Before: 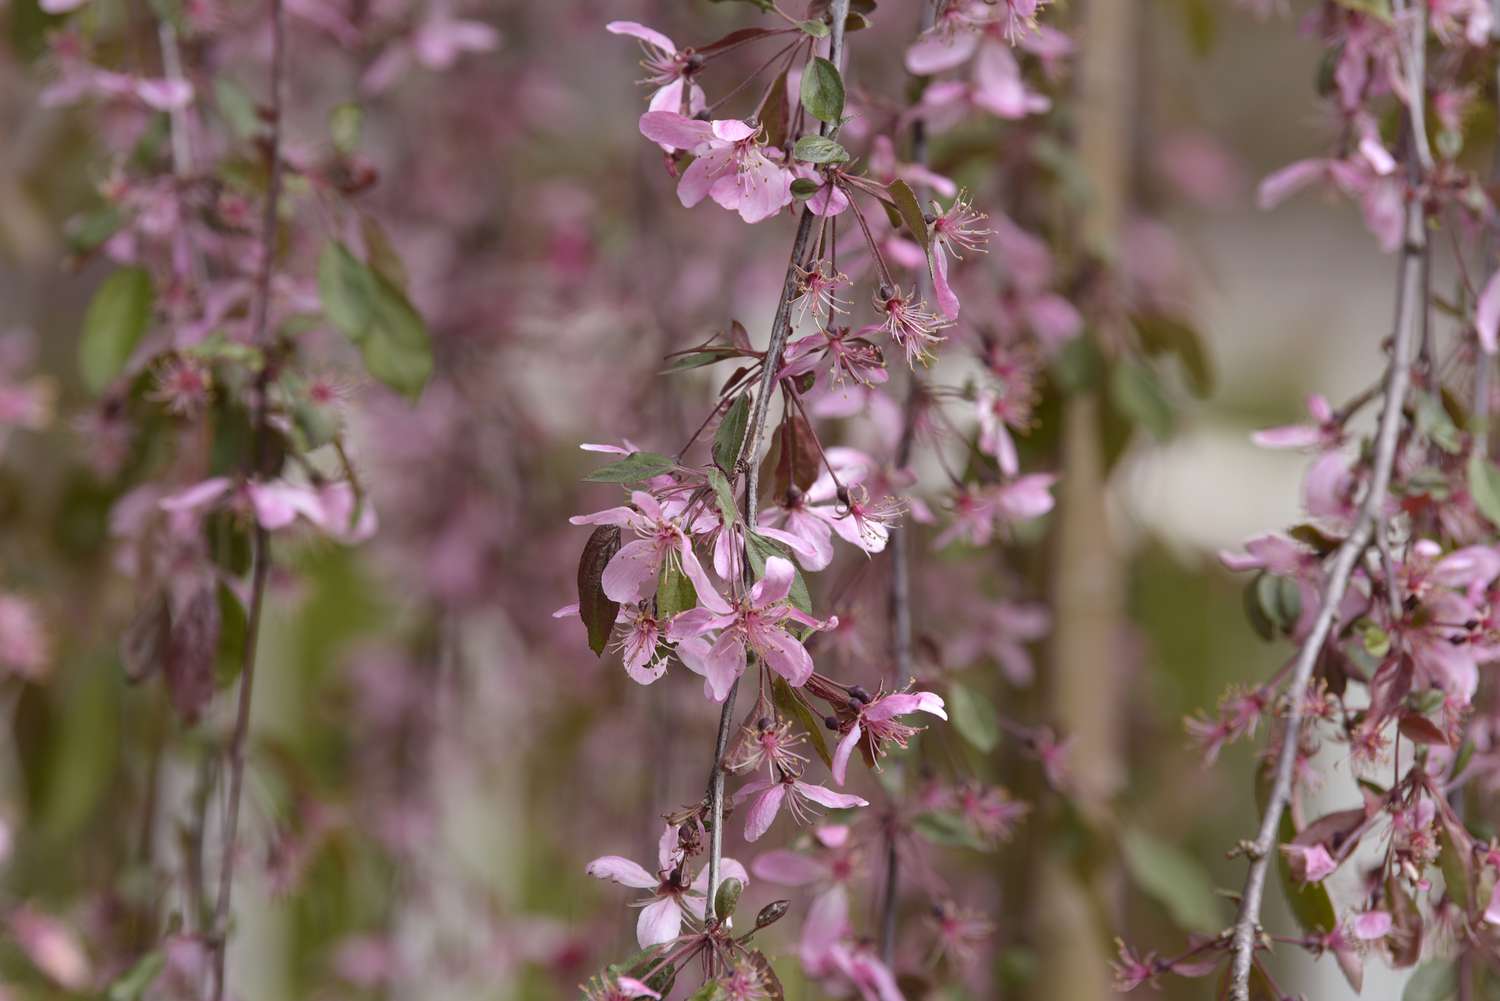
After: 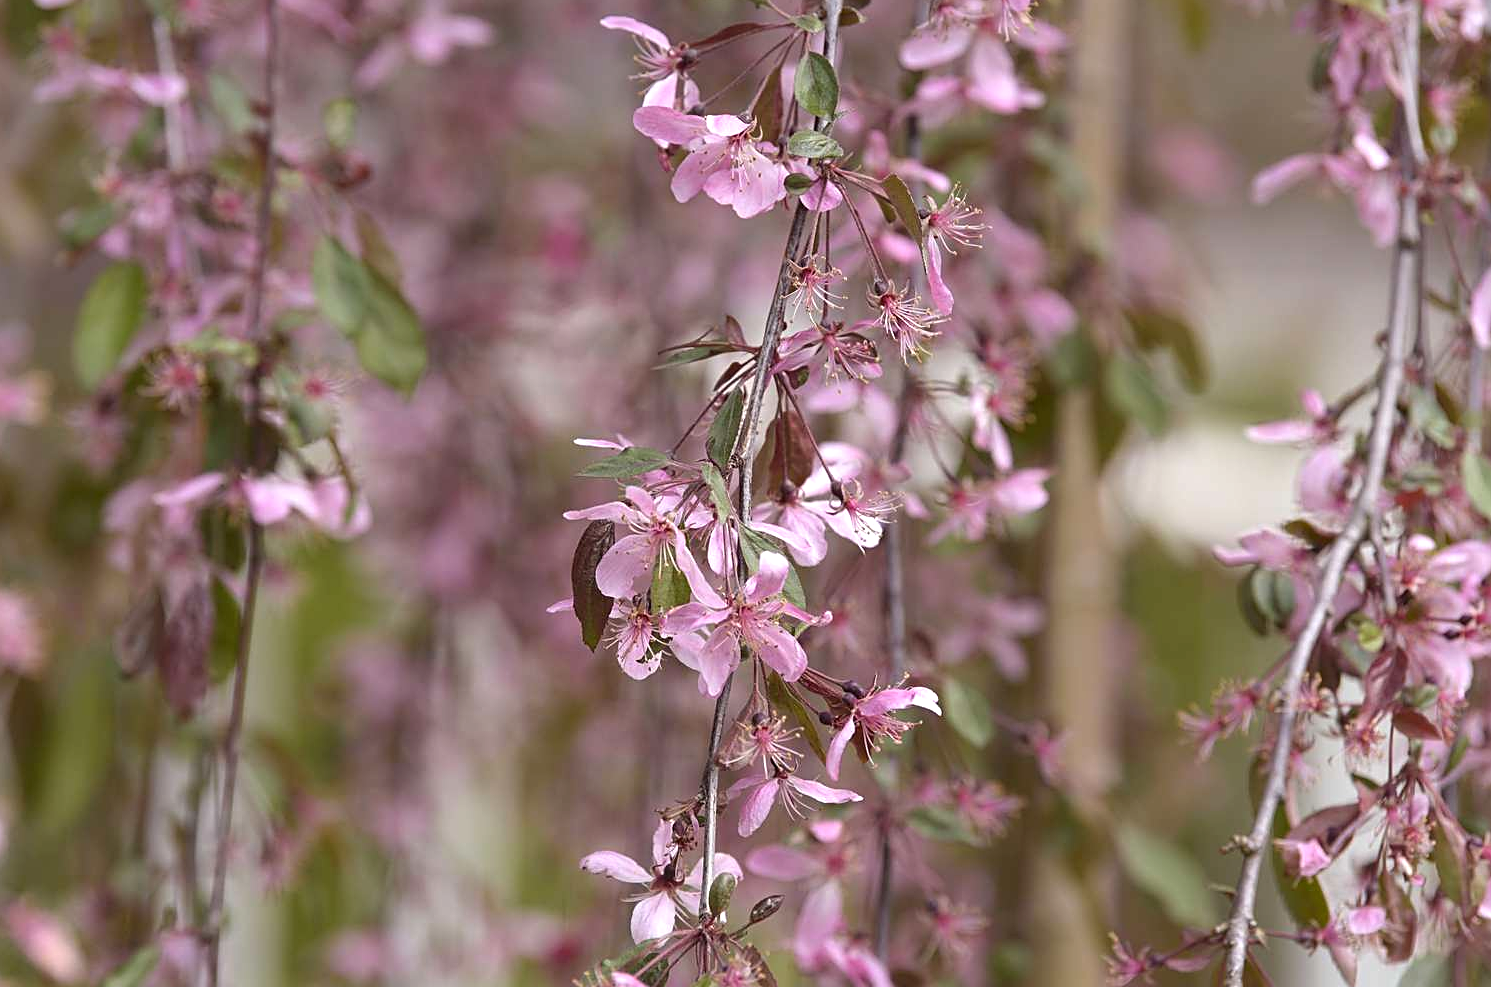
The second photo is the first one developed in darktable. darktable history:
sharpen: on, module defaults
exposure: exposure 0.406 EV, compensate highlight preservation false
crop: left 0.432%, top 0.585%, right 0.133%, bottom 0.756%
